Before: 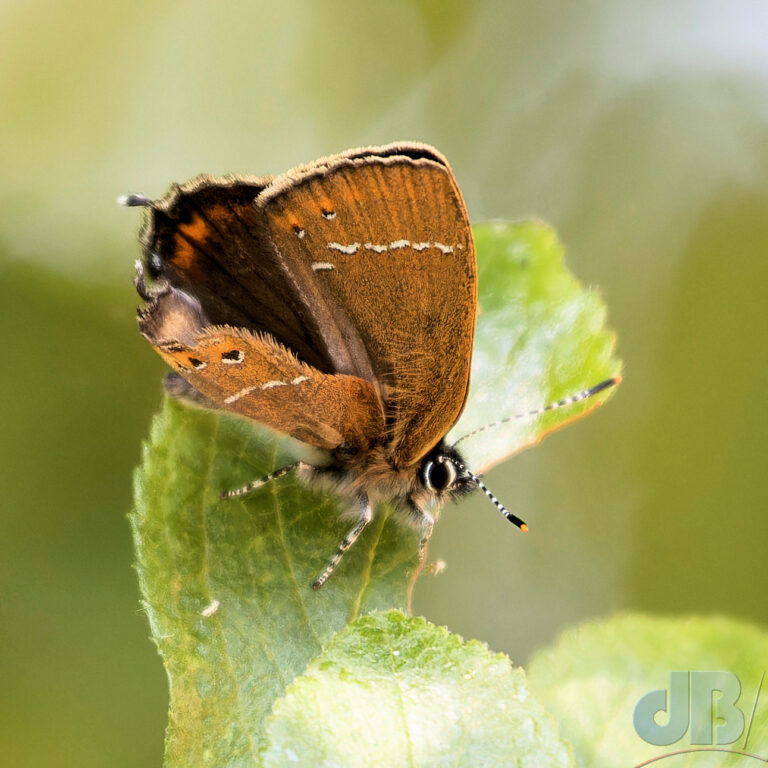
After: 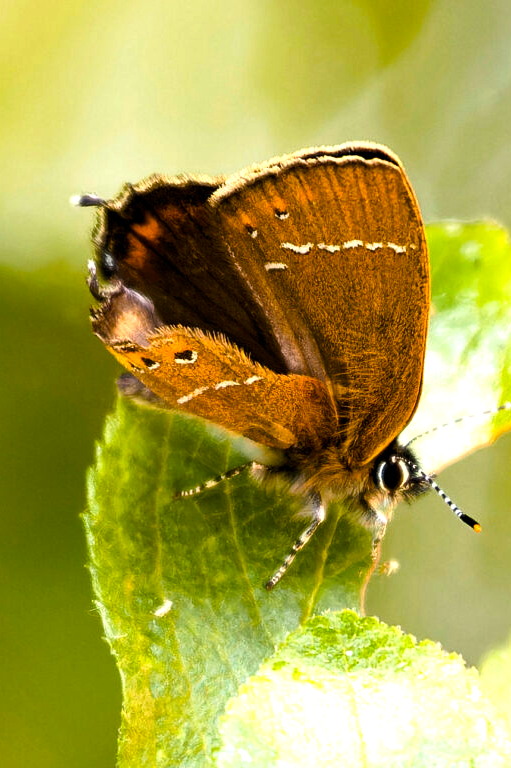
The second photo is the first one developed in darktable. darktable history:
crop and rotate: left 6.199%, right 27.138%
color balance rgb: shadows lift › hue 87.07°, power › hue 71.17°, linear chroma grading › global chroma 15.173%, perceptual saturation grading › global saturation 26.131%, perceptual saturation grading › highlights -27.975%, perceptual saturation grading › mid-tones 15.919%, perceptual saturation grading › shadows 33.65%, perceptual brilliance grading › global brilliance 15.427%, perceptual brilliance grading › shadows -34.362%, global vibrance 20%
